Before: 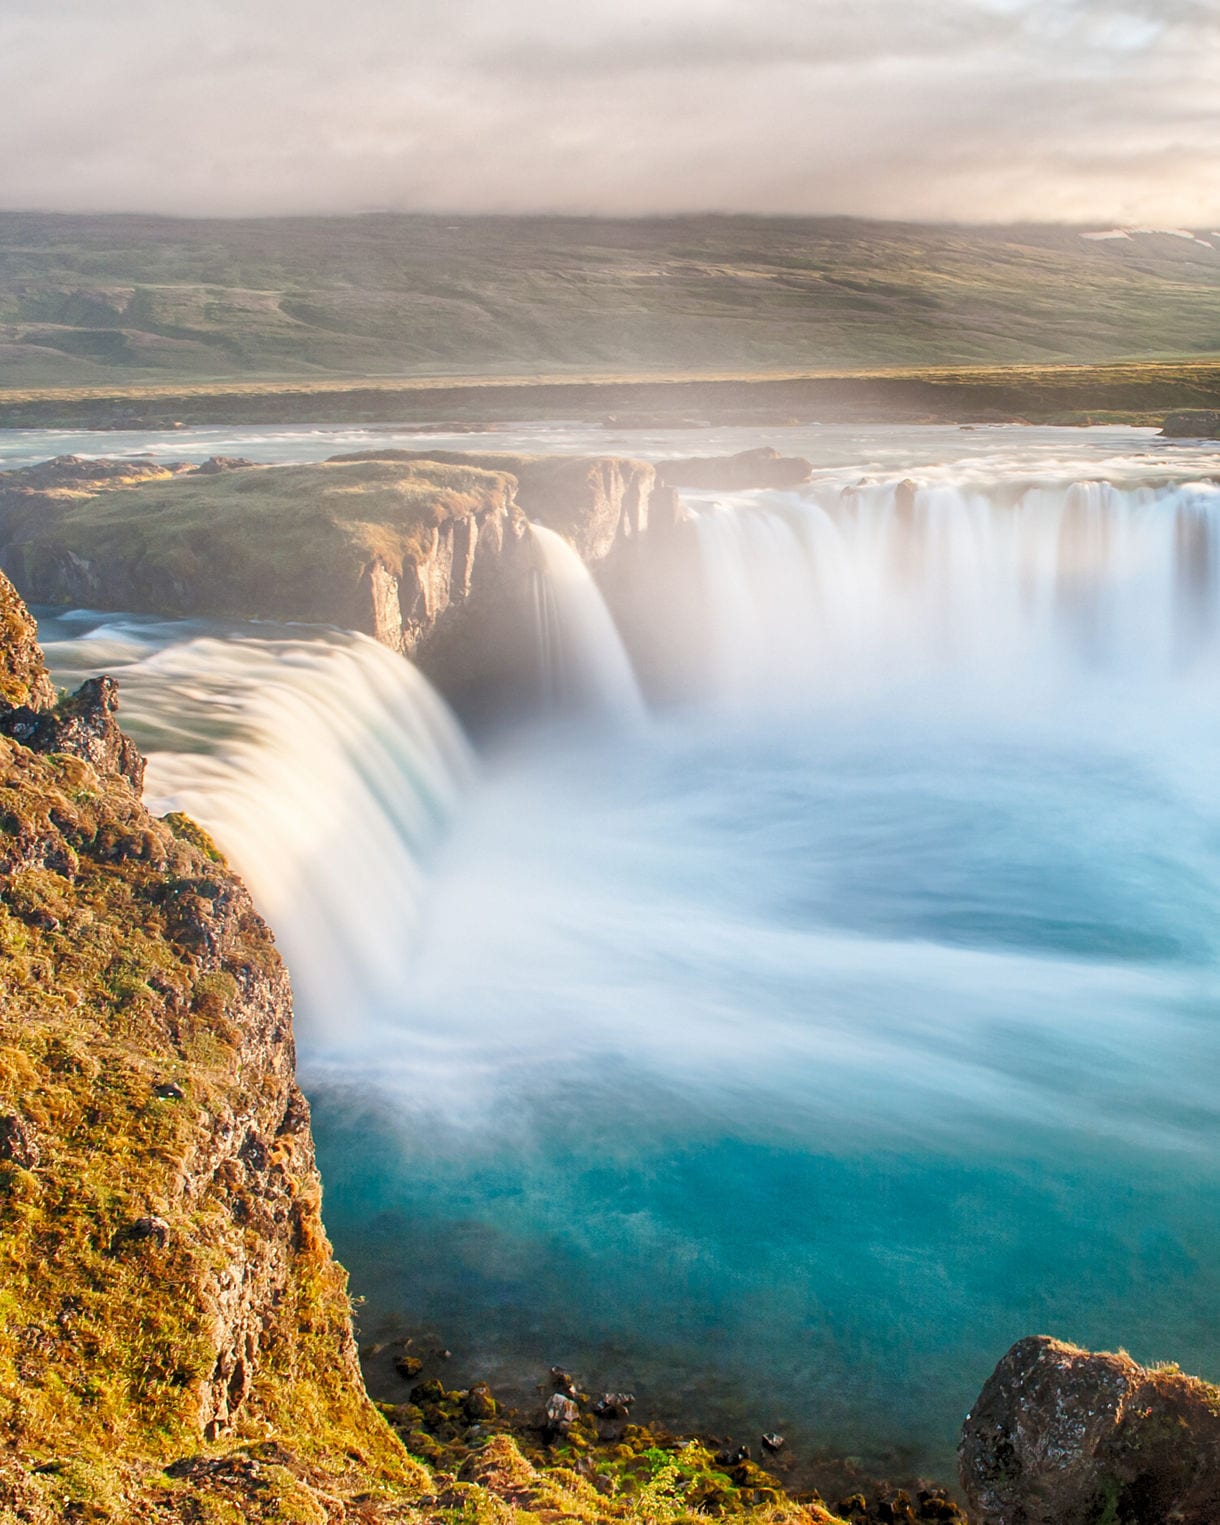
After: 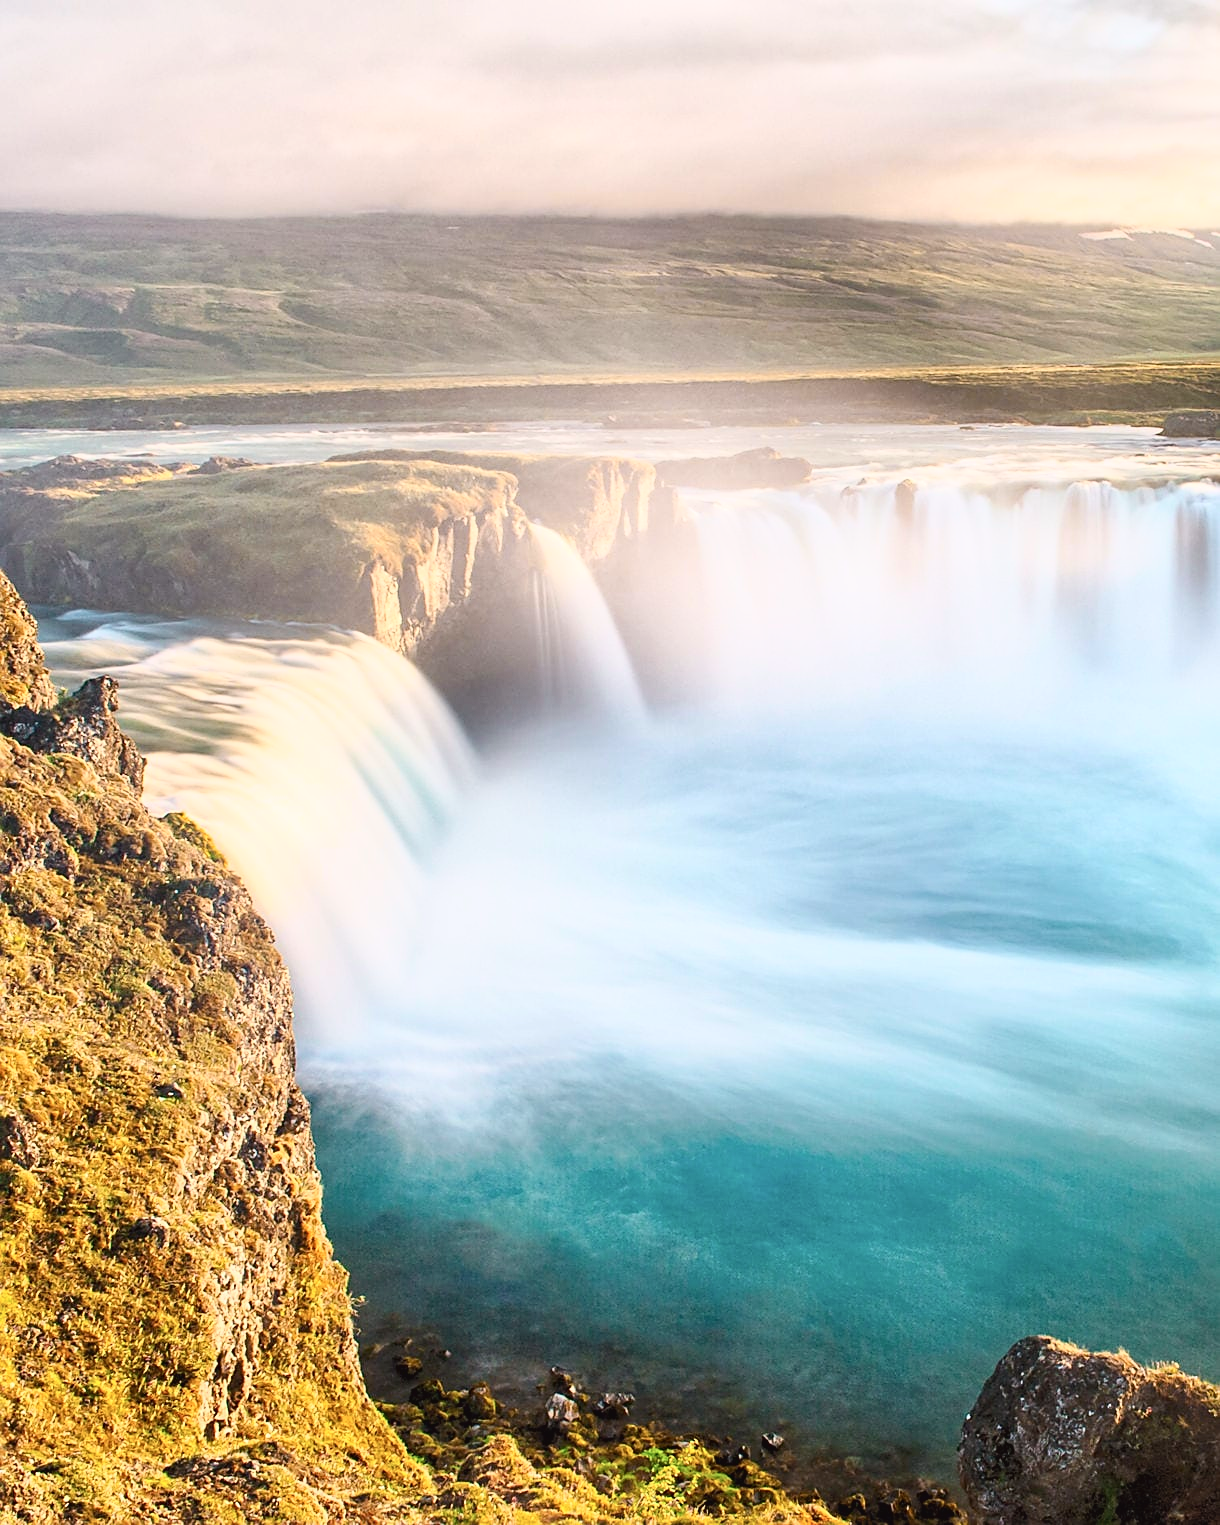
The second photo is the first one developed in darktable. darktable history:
haze removal: compatibility mode true, adaptive false
tone curve: curves: ch0 [(0.003, 0.029) (0.202, 0.232) (0.46, 0.56) (0.611, 0.739) (0.843, 0.941) (1, 0.99)]; ch1 [(0, 0) (0.35, 0.356) (0.45, 0.453) (0.508, 0.515) (0.617, 0.601) (1, 1)]; ch2 [(0, 0) (0.456, 0.469) (0.5, 0.5) (0.556, 0.566) (0.635, 0.642) (1, 1)], color space Lab, independent channels, preserve colors none
sharpen: radius 1.864, amount 0.398, threshold 1.271
